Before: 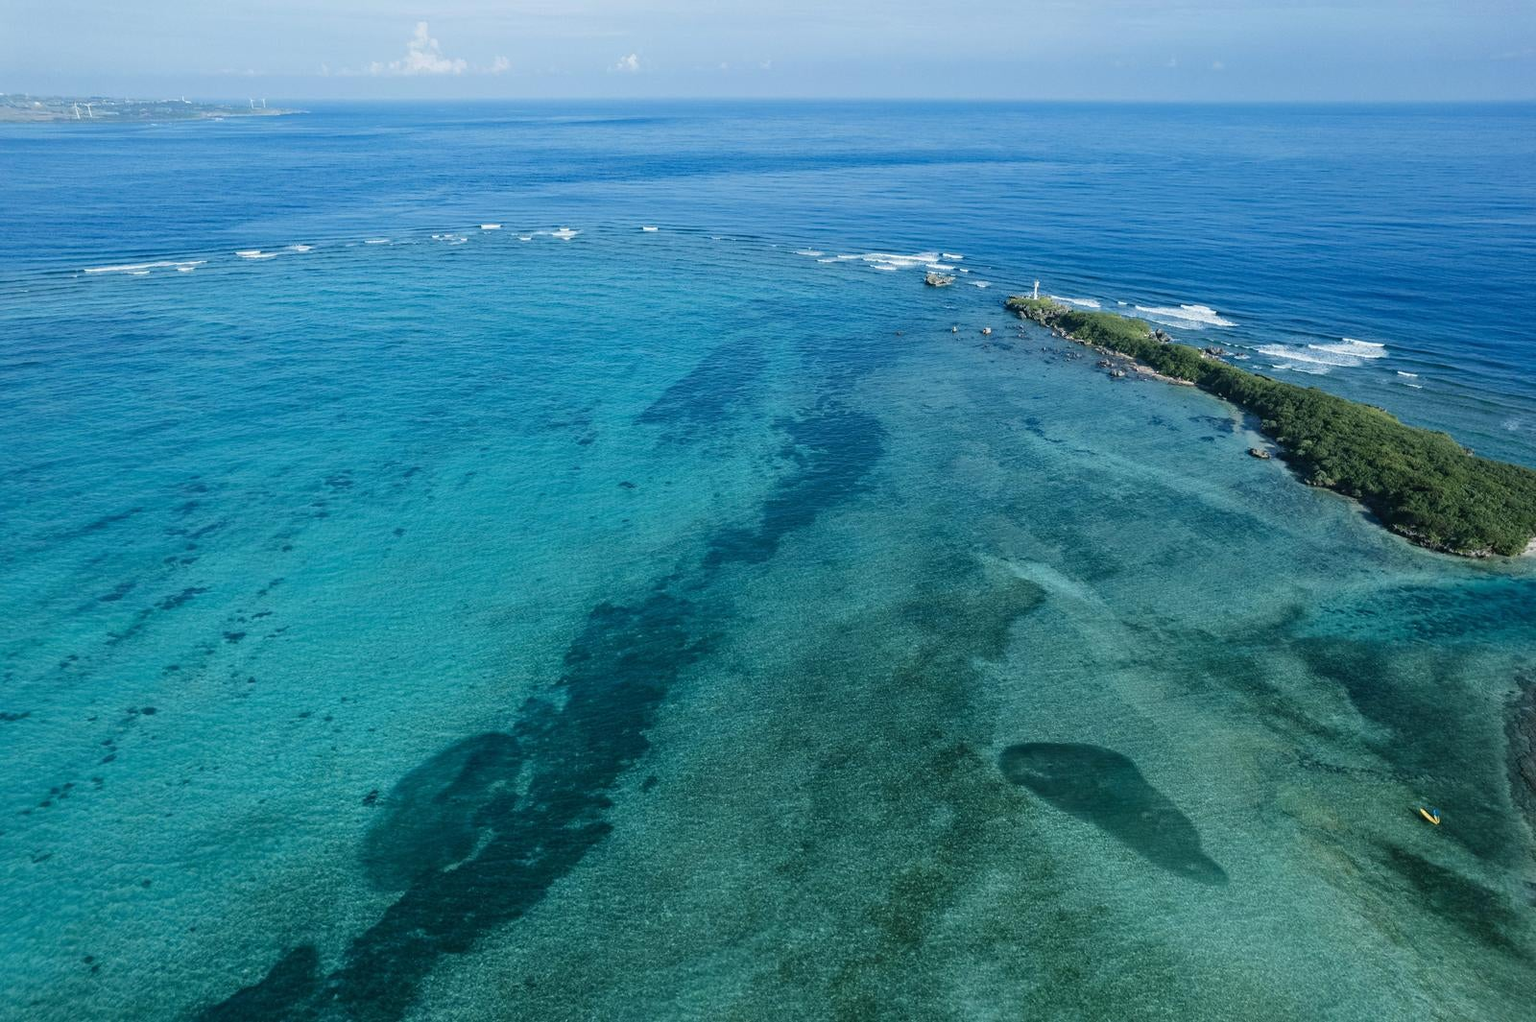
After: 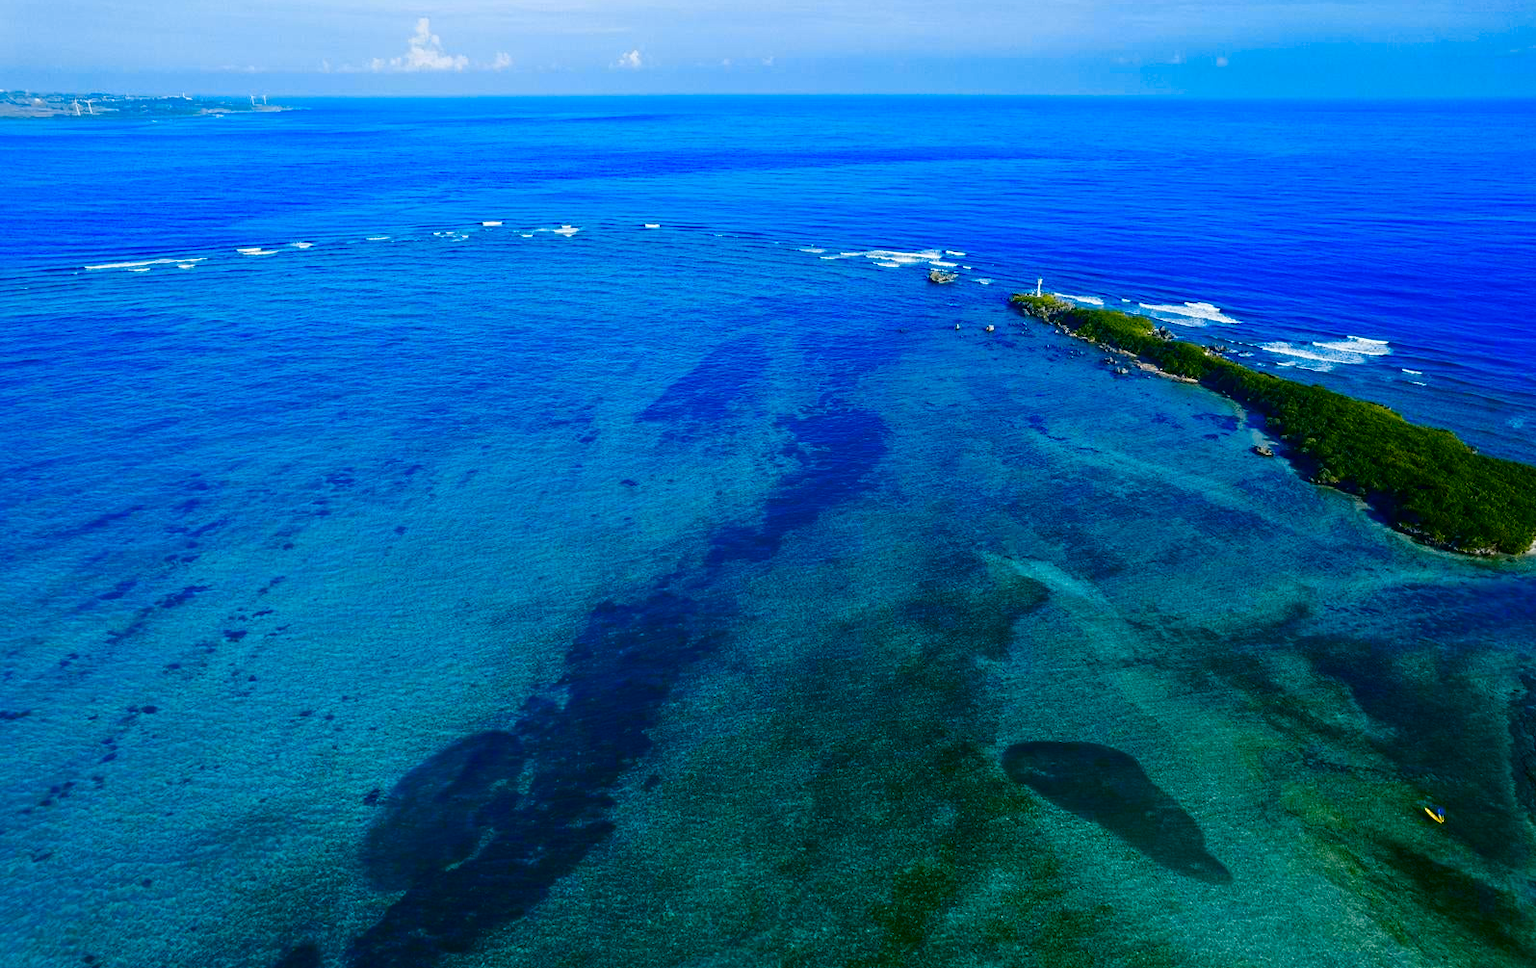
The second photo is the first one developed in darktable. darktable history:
exposure: exposure 0.217 EV, compensate highlight preservation false
crop: top 0.448%, right 0.264%, bottom 5.045%
contrast brightness saturation: brightness -0.52
tone curve: curves: ch0 [(0, 0) (0.003, 0.004) (0.011, 0.015) (0.025, 0.033) (0.044, 0.059) (0.069, 0.093) (0.1, 0.133) (0.136, 0.182) (0.177, 0.237) (0.224, 0.3) (0.277, 0.369) (0.335, 0.437) (0.399, 0.511) (0.468, 0.584) (0.543, 0.656) (0.623, 0.729) (0.709, 0.8) (0.801, 0.872) (0.898, 0.935) (1, 1)], preserve colors none
color balance rgb: linear chroma grading › shadows -8%, linear chroma grading › global chroma 10%, perceptual saturation grading › global saturation 2%, perceptual saturation grading › highlights -2%, perceptual saturation grading › mid-tones 4%, perceptual saturation grading › shadows 8%, perceptual brilliance grading › global brilliance 2%, perceptual brilliance grading › highlights -4%, global vibrance 16%, saturation formula JzAzBz (2021)
color contrast: green-magenta contrast 1.12, blue-yellow contrast 1.95, unbound 0
